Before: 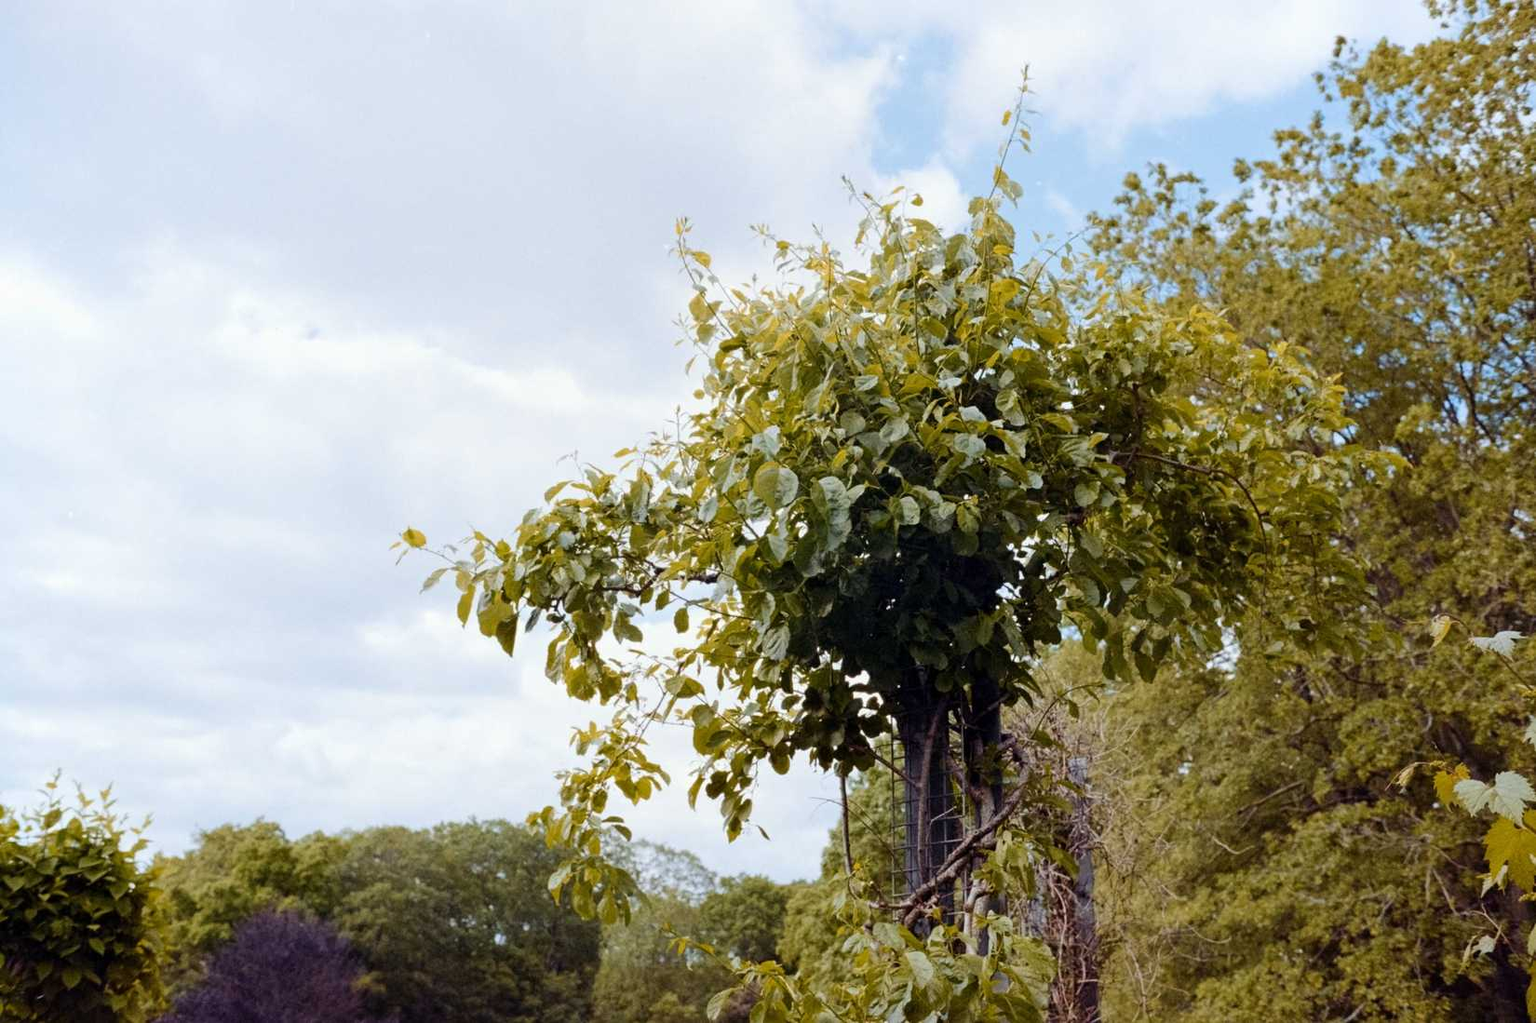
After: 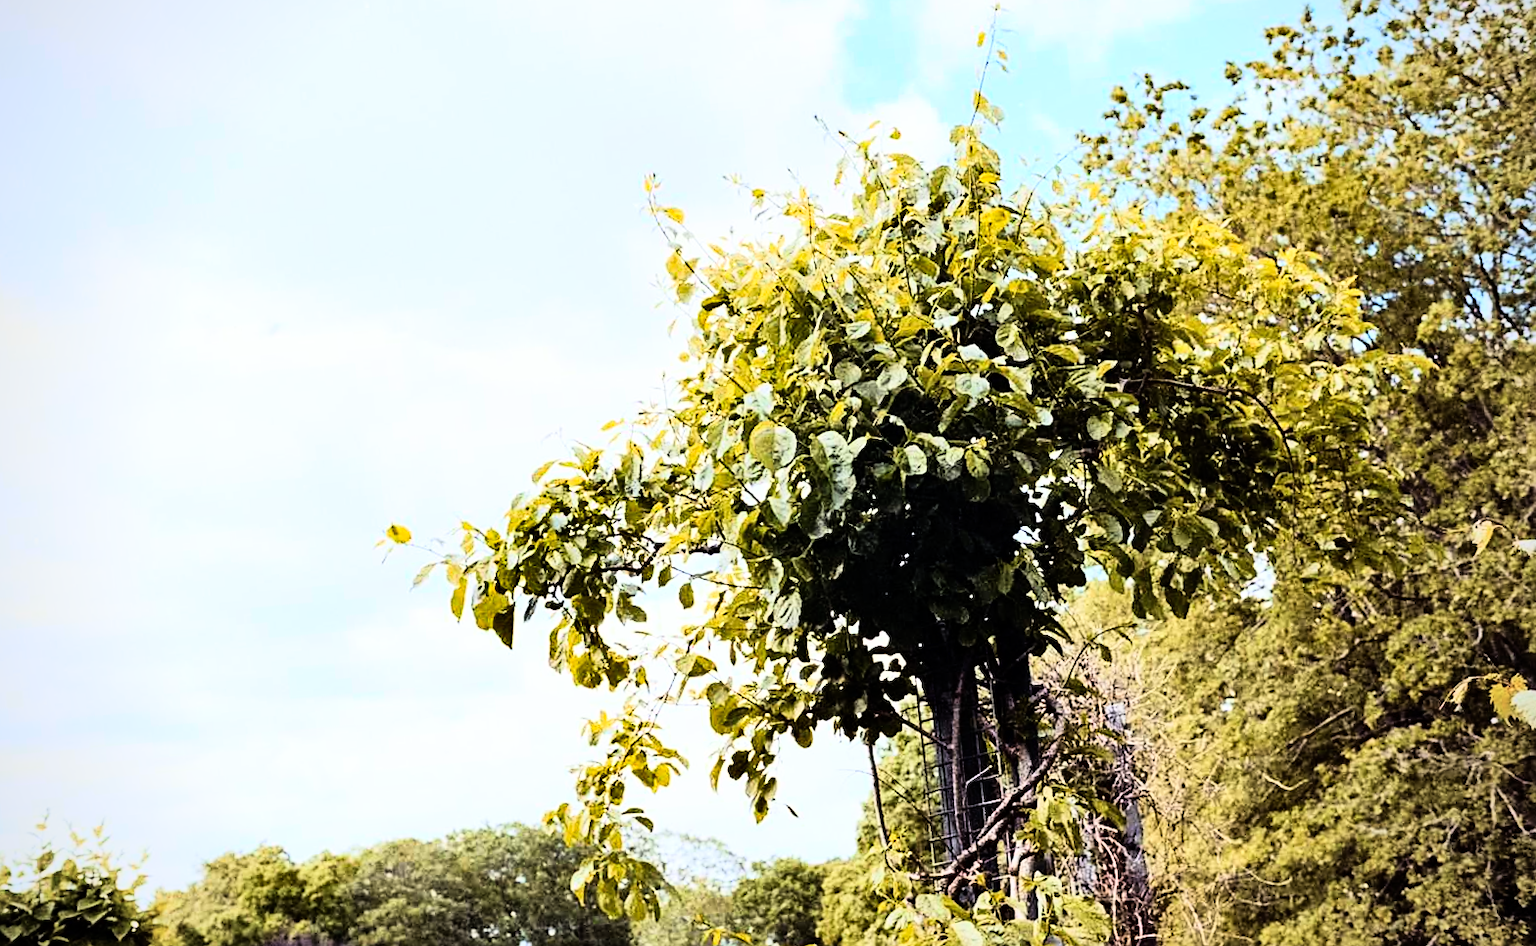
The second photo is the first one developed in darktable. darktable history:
rgb curve: curves: ch0 [(0, 0) (0.21, 0.15) (0.24, 0.21) (0.5, 0.75) (0.75, 0.96) (0.89, 0.99) (1, 1)]; ch1 [(0, 0.02) (0.21, 0.13) (0.25, 0.2) (0.5, 0.67) (0.75, 0.9) (0.89, 0.97) (1, 1)]; ch2 [(0, 0.02) (0.21, 0.13) (0.25, 0.2) (0.5, 0.67) (0.75, 0.9) (0.89, 0.97) (1, 1)], compensate middle gray true
vignetting: fall-off radius 81.94%
rotate and perspective: rotation -5°, crop left 0.05, crop right 0.952, crop top 0.11, crop bottom 0.89
sharpen: on, module defaults
shadows and highlights: low approximation 0.01, soften with gaussian
